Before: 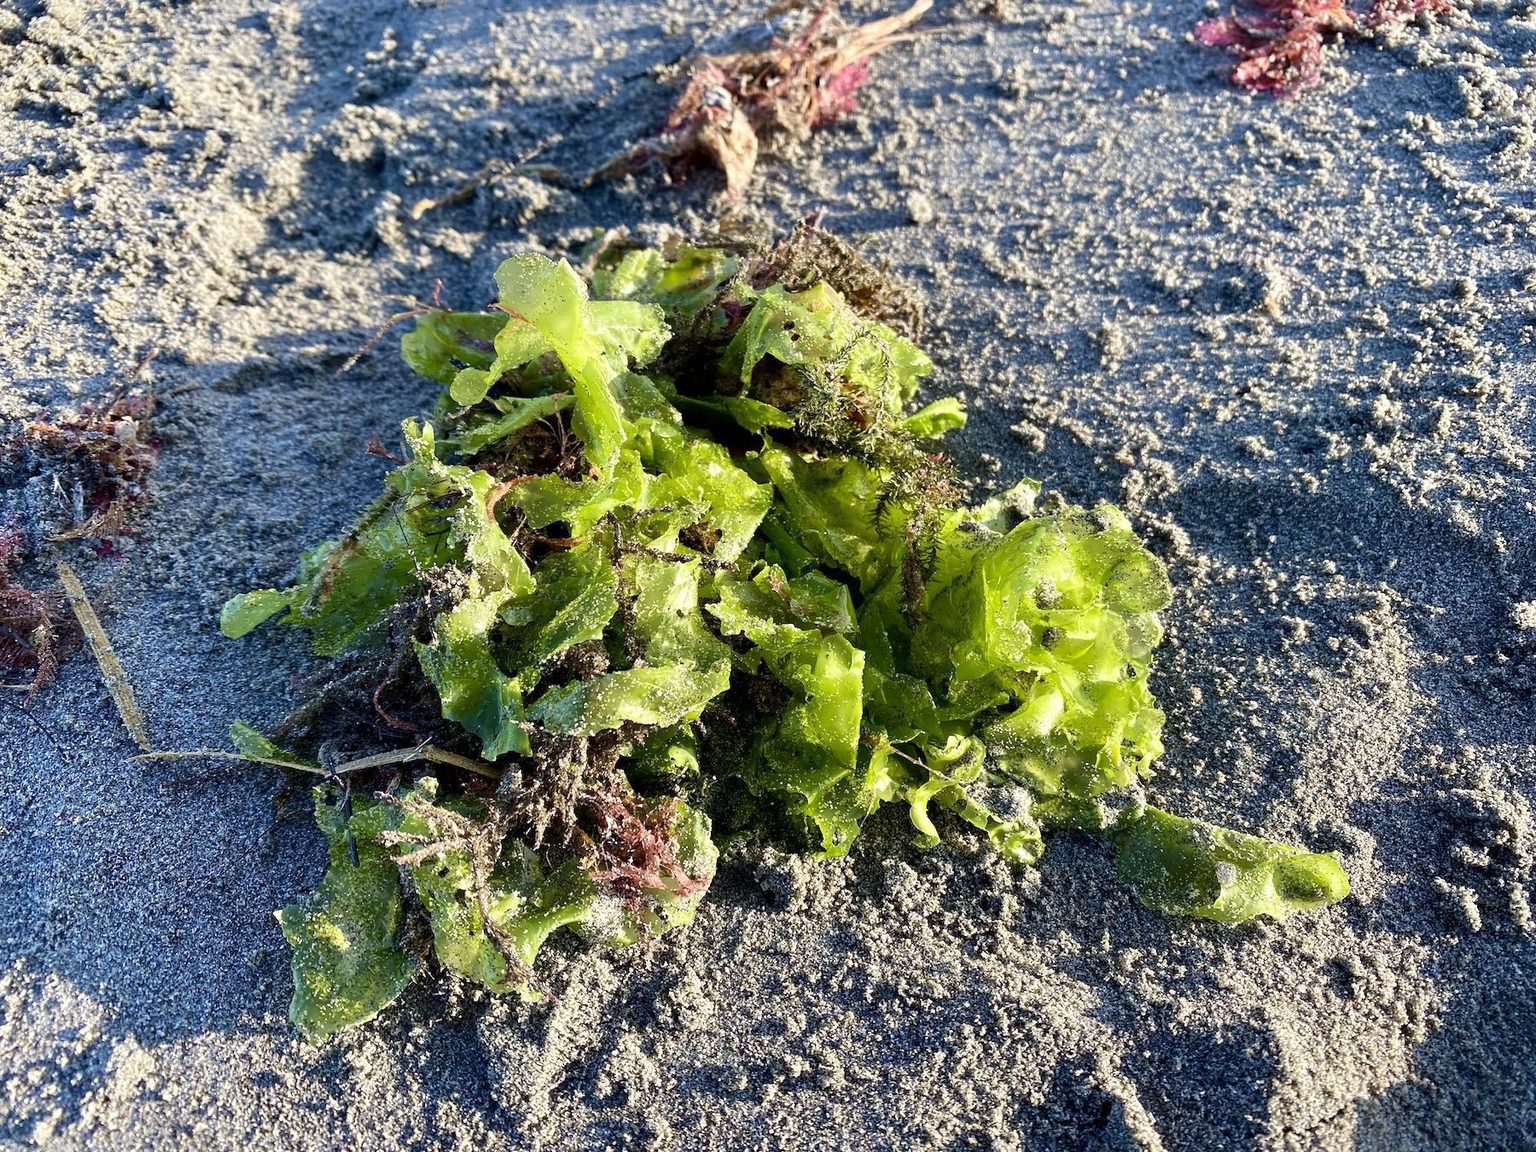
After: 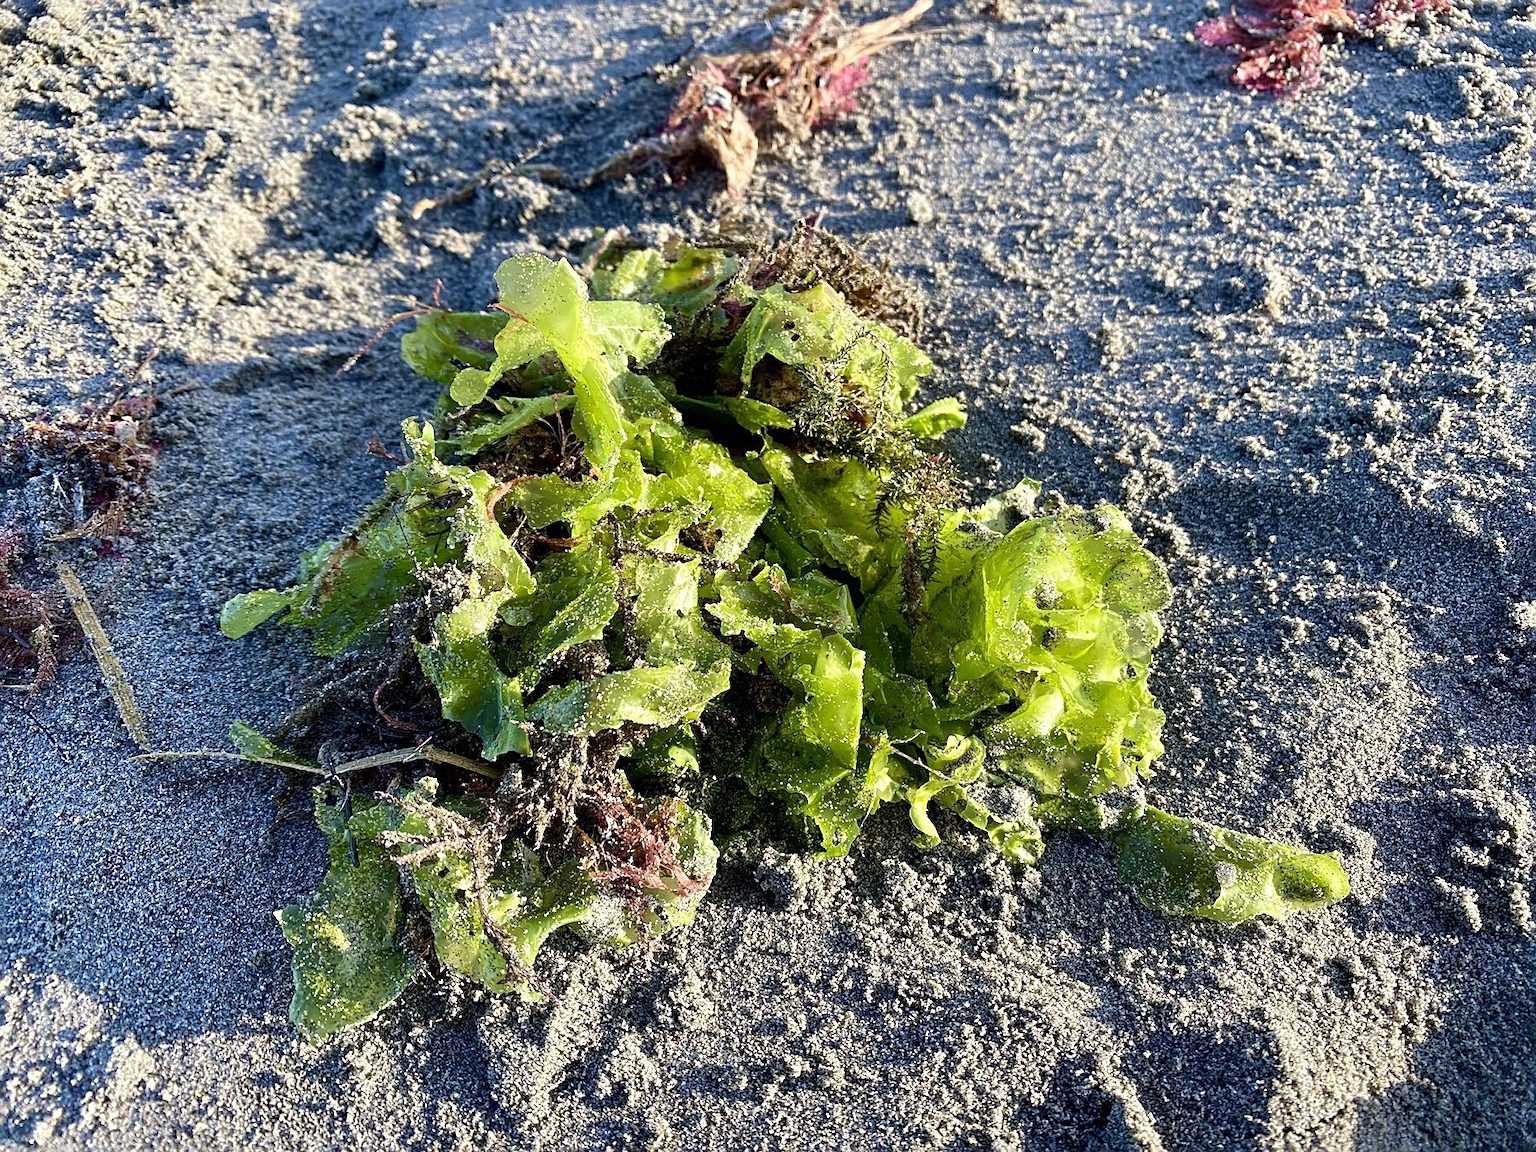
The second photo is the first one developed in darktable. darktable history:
sharpen: radius 2.214, amount 0.389, threshold 0.216
